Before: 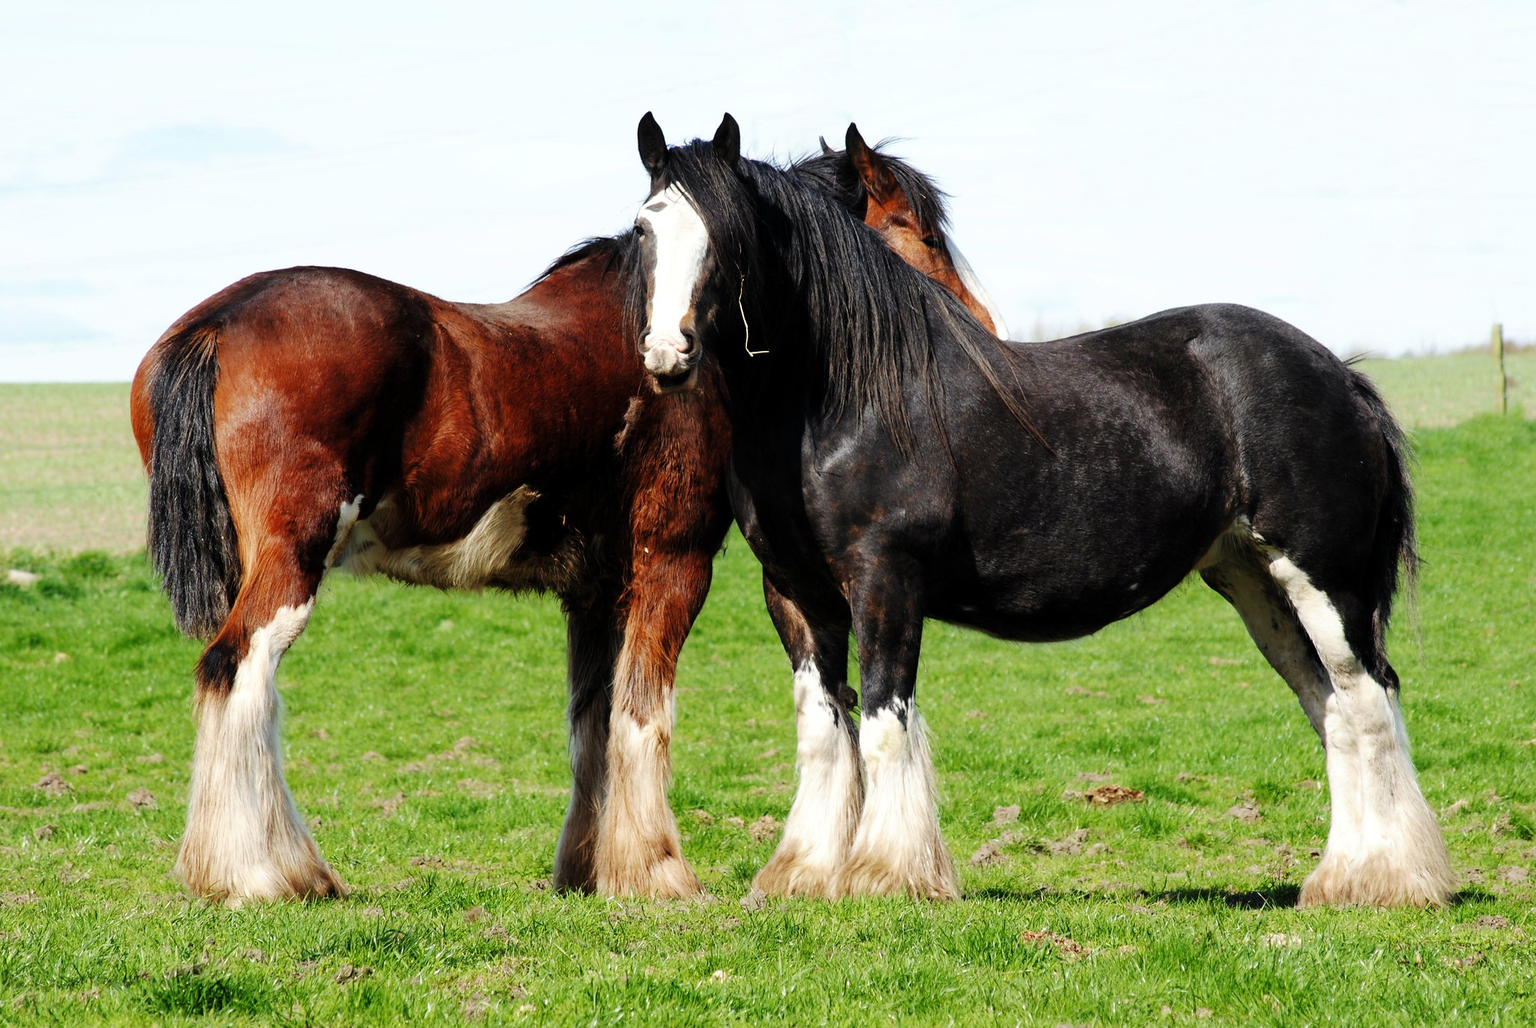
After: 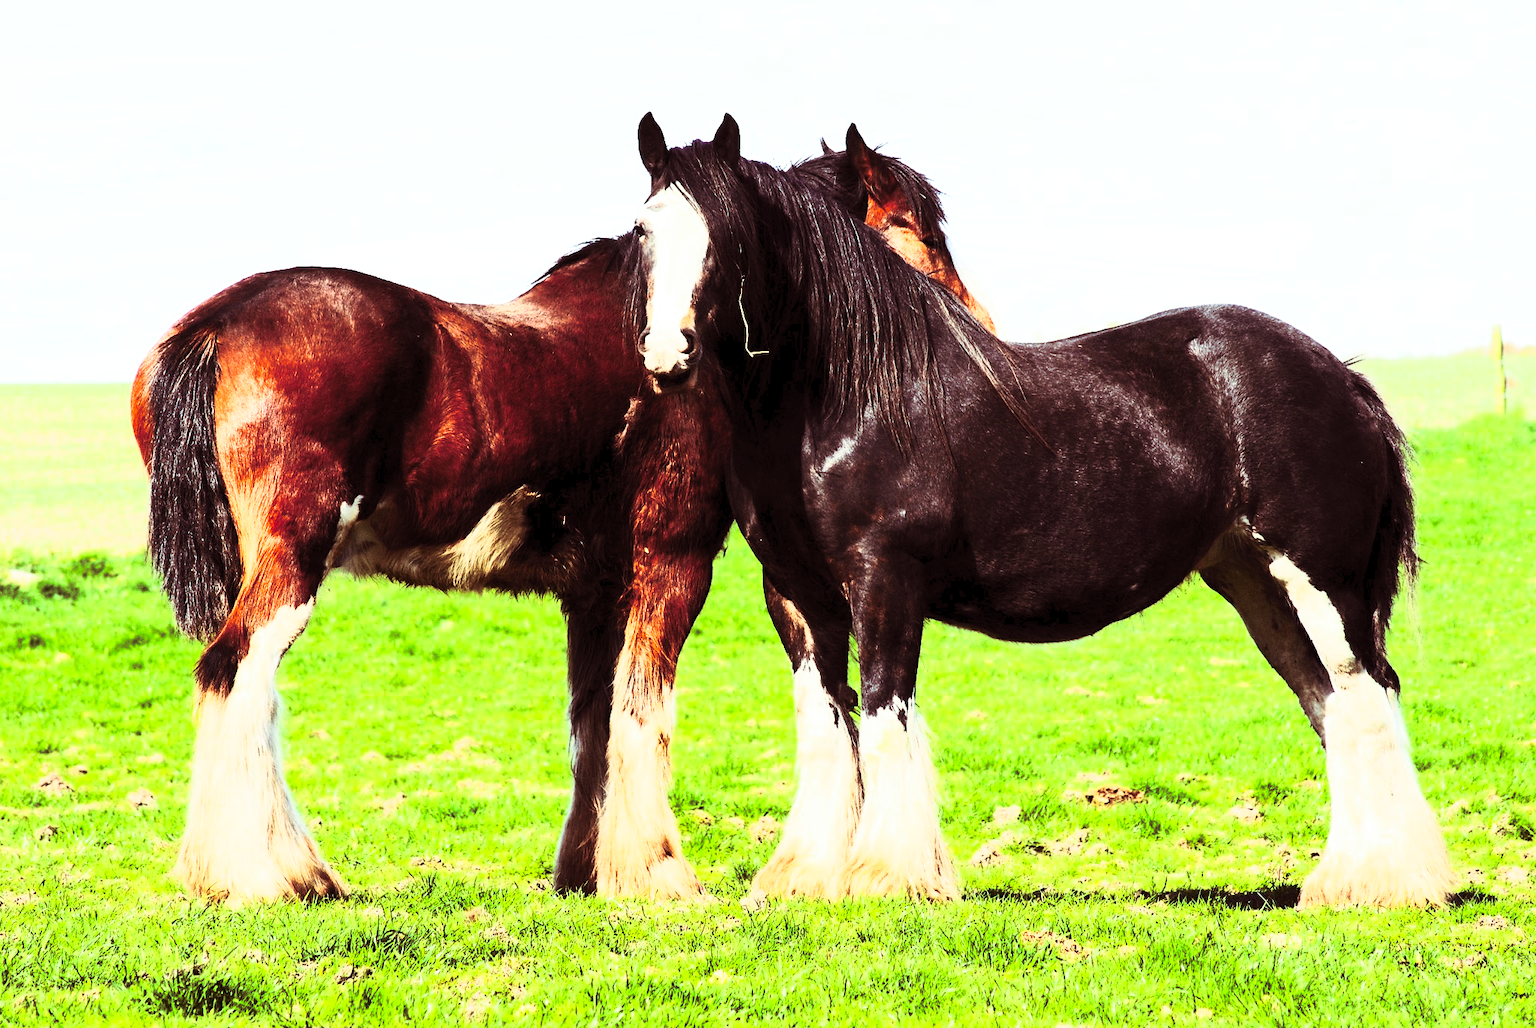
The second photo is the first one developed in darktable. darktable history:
split-toning: shadows › hue 360°
grain: on, module defaults
contrast brightness saturation: contrast 0.83, brightness 0.59, saturation 0.59
